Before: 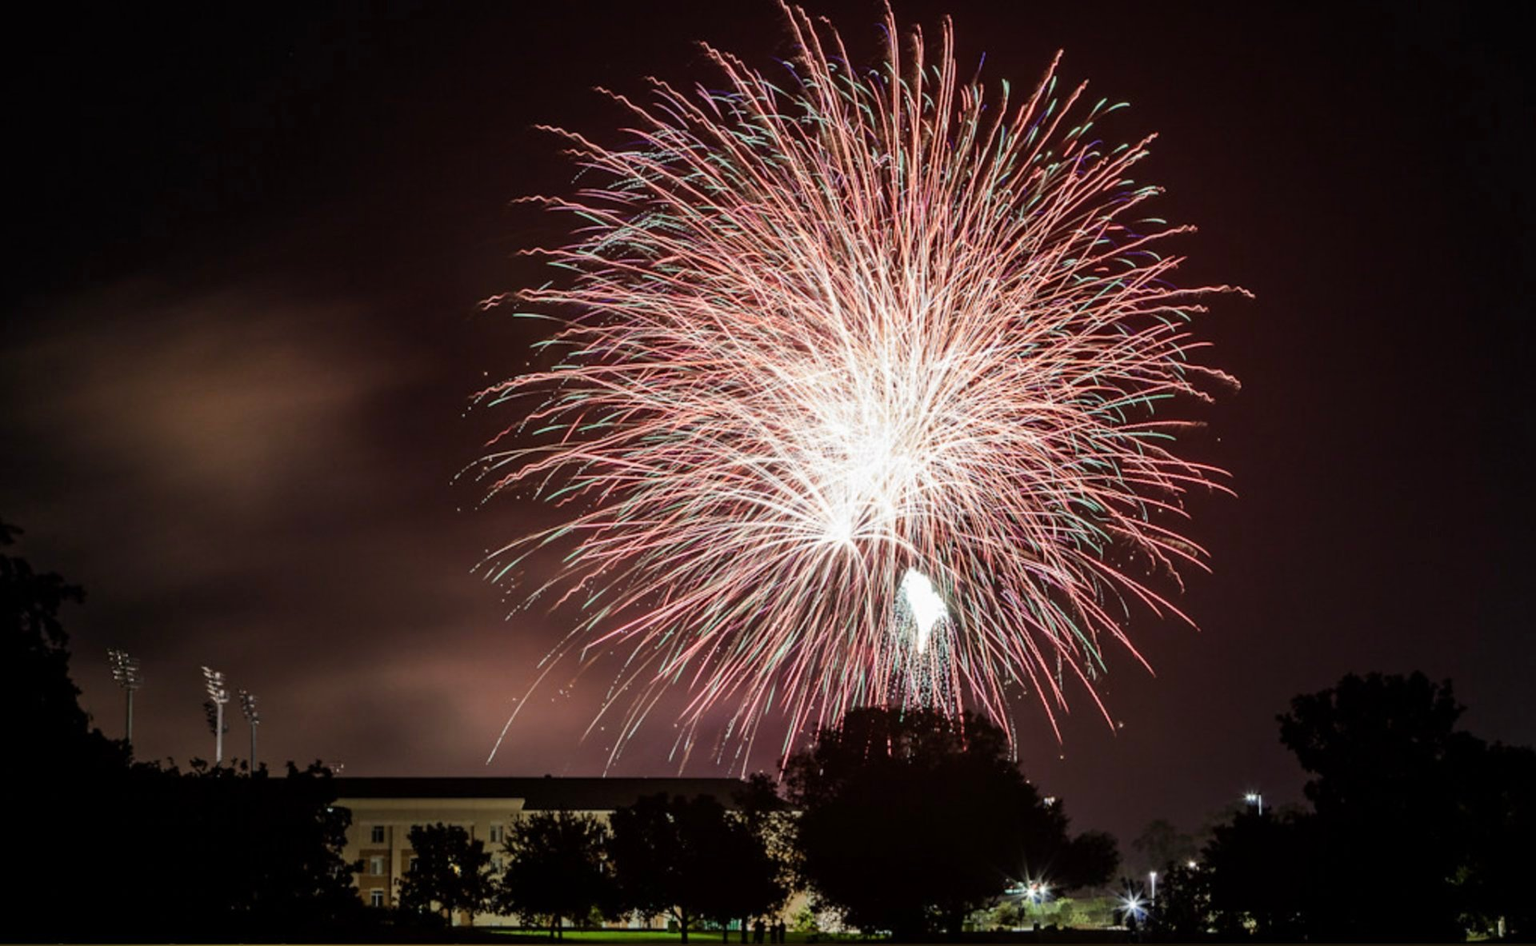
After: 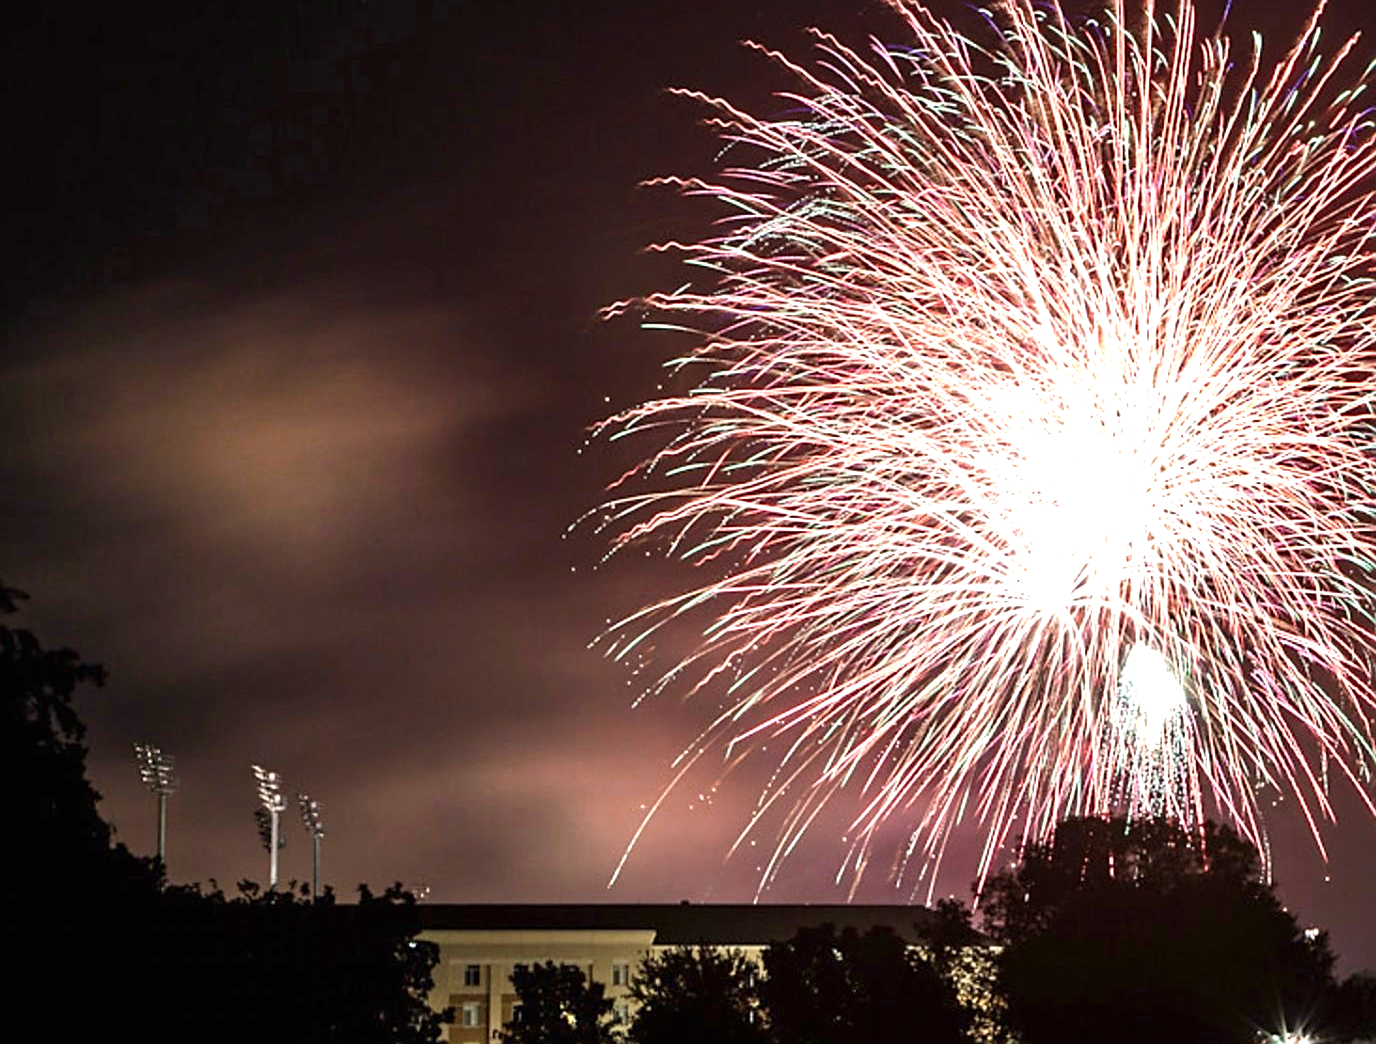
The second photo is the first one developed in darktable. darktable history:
exposure: black level correction 0, exposure 1.2 EV, compensate highlight preservation false
crop: top 5.803%, right 27.864%, bottom 5.804%
sharpen: on, module defaults
